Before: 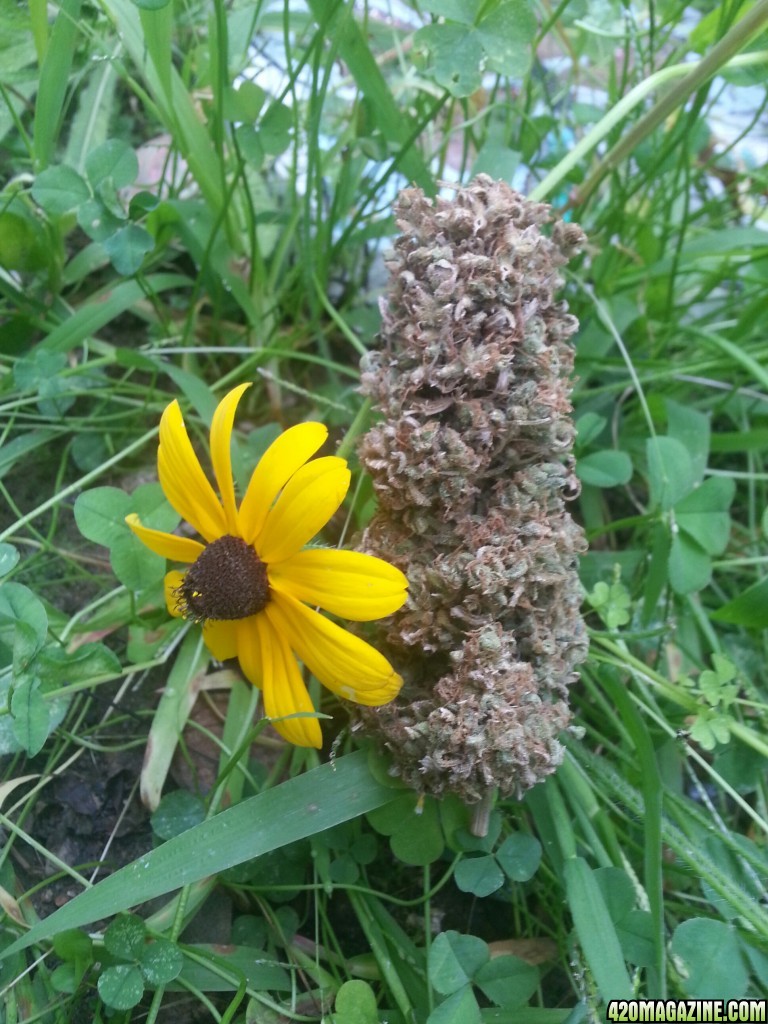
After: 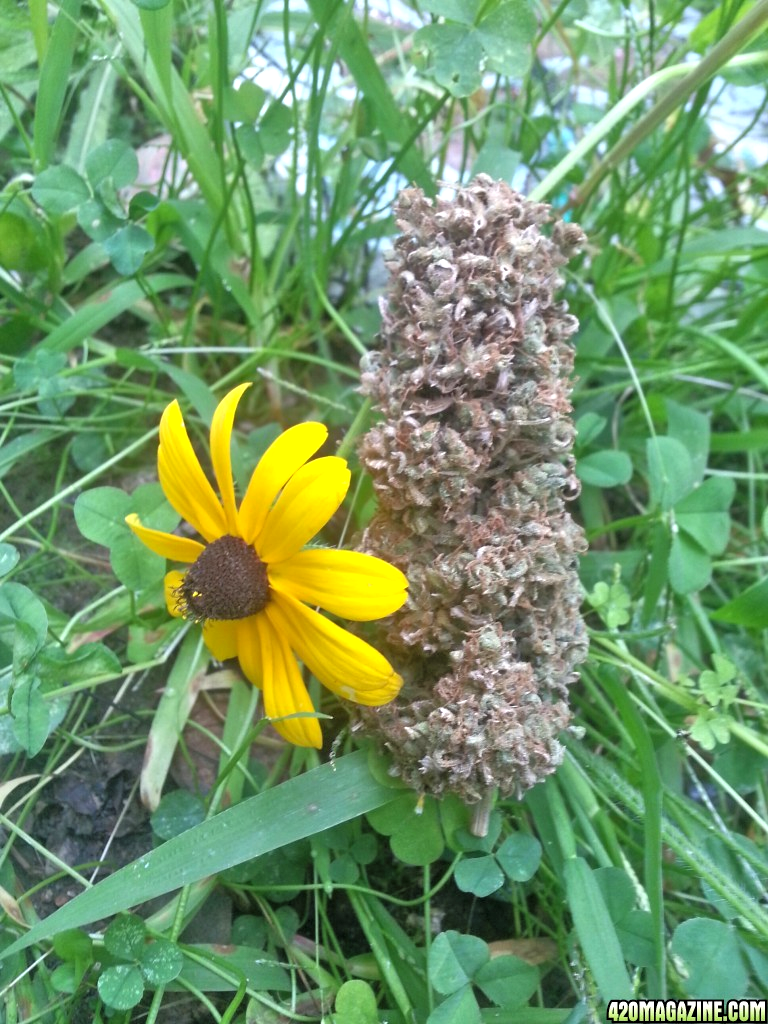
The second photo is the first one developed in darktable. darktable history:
levels: levels [0.052, 0.496, 0.908]
tone equalizer: -7 EV 0.155 EV, -6 EV 0.593 EV, -5 EV 1.12 EV, -4 EV 1.33 EV, -3 EV 1.12 EV, -2 EV 0.6 EV, -1 EV 0.157 EV
